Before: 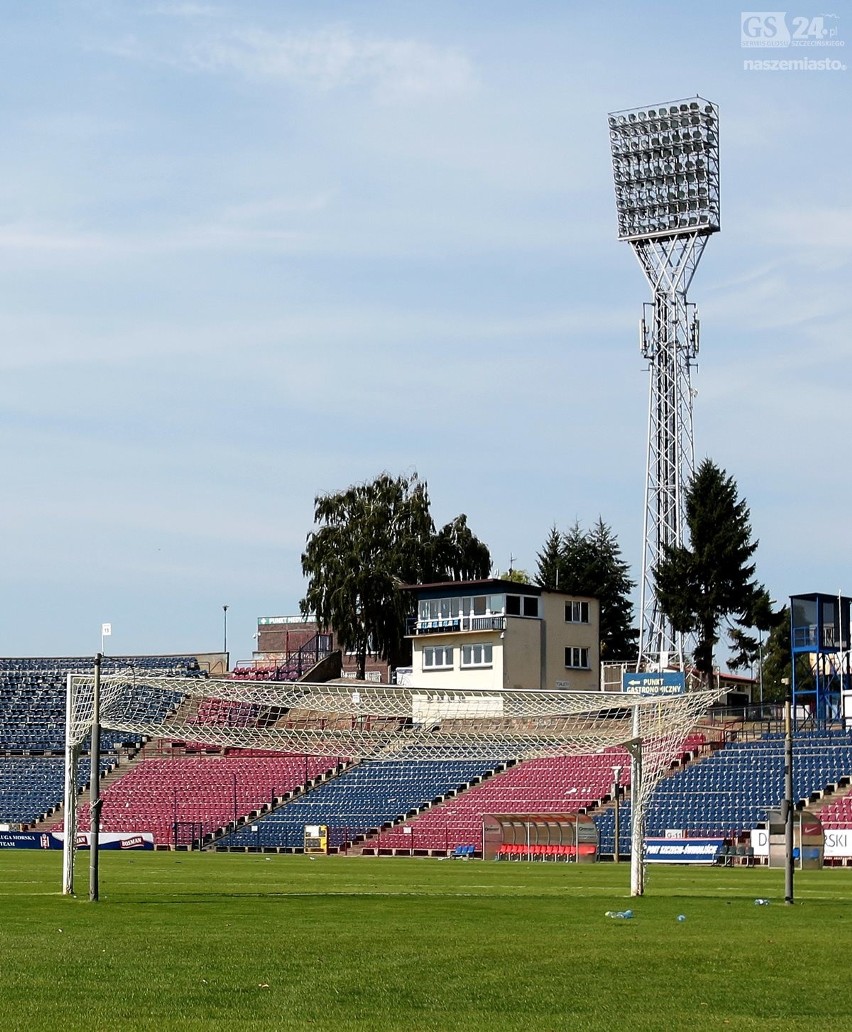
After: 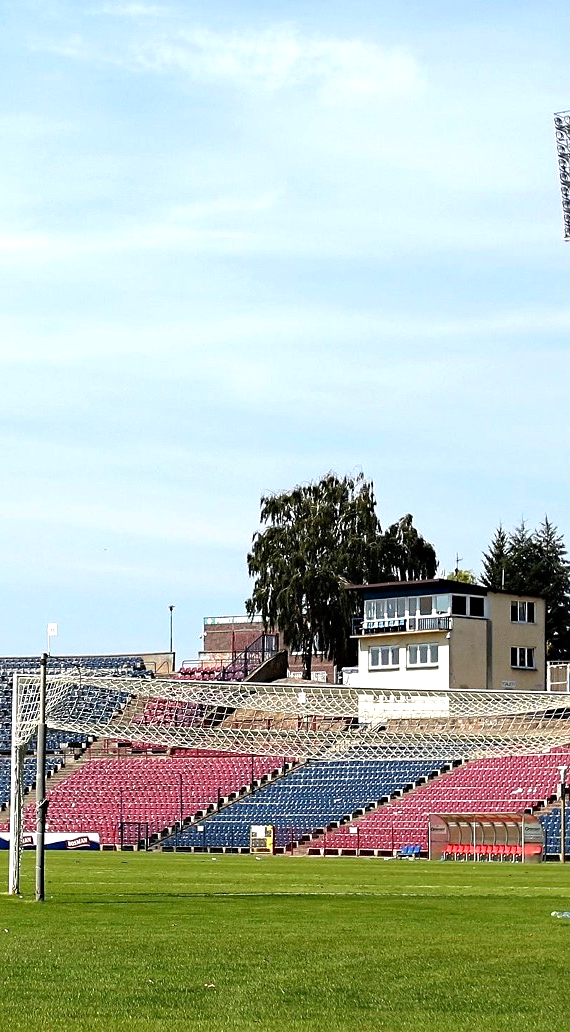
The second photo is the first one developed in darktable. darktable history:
exposure: exposure 0.63 EV, compensate highlight preservation false
crop and rotate: left 6.357%, right 26.713%
sharpen: amount 0.205
haze removal: compatibility mode true, adaptive false
